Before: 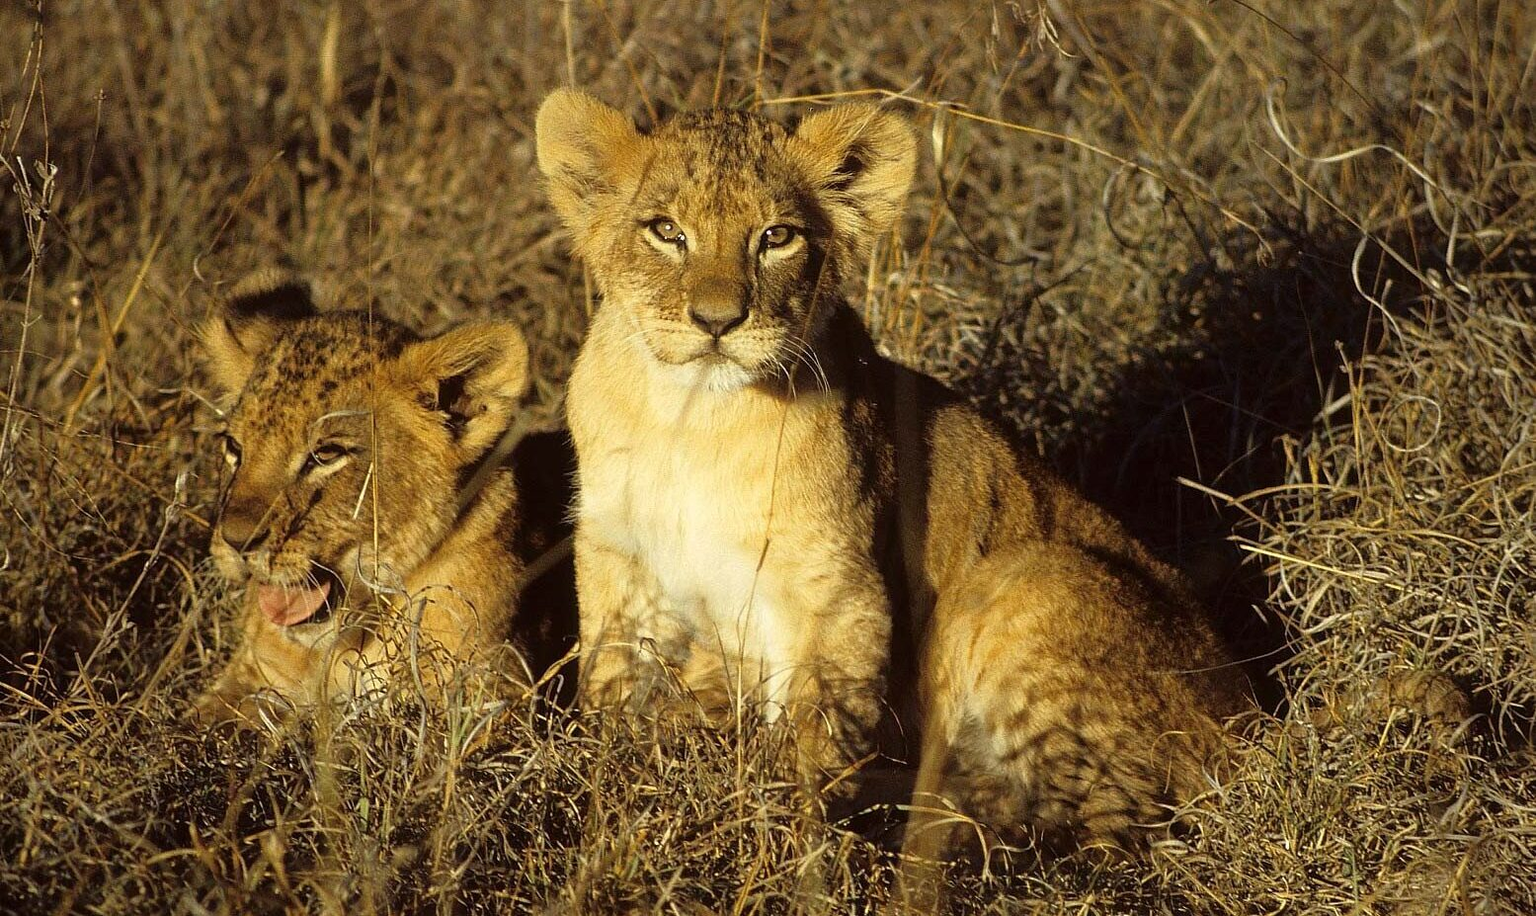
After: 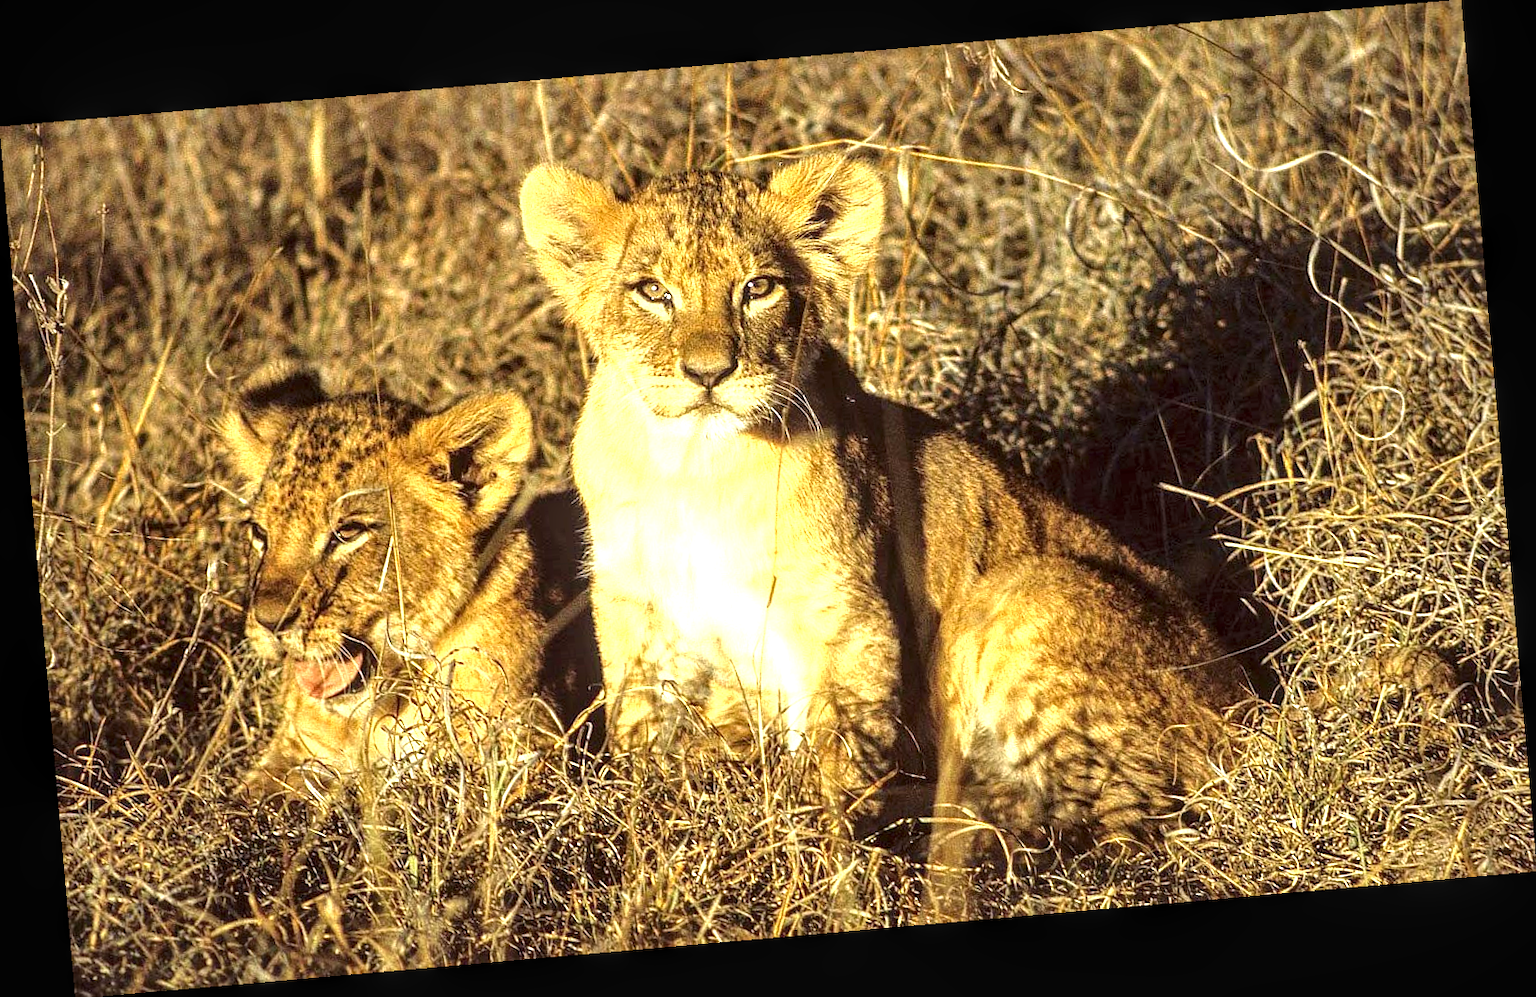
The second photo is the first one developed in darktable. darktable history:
local contrast: highlights 61%, detail 143%, midtone range 0.428
exposure: black level correction 0, exposure 1.2 EV, compensate exposure bias true, compensate highlight preservation false
tone equalizer: on, module defaults
rotate and perspective: rotation -4.98°, automatic cropping off
